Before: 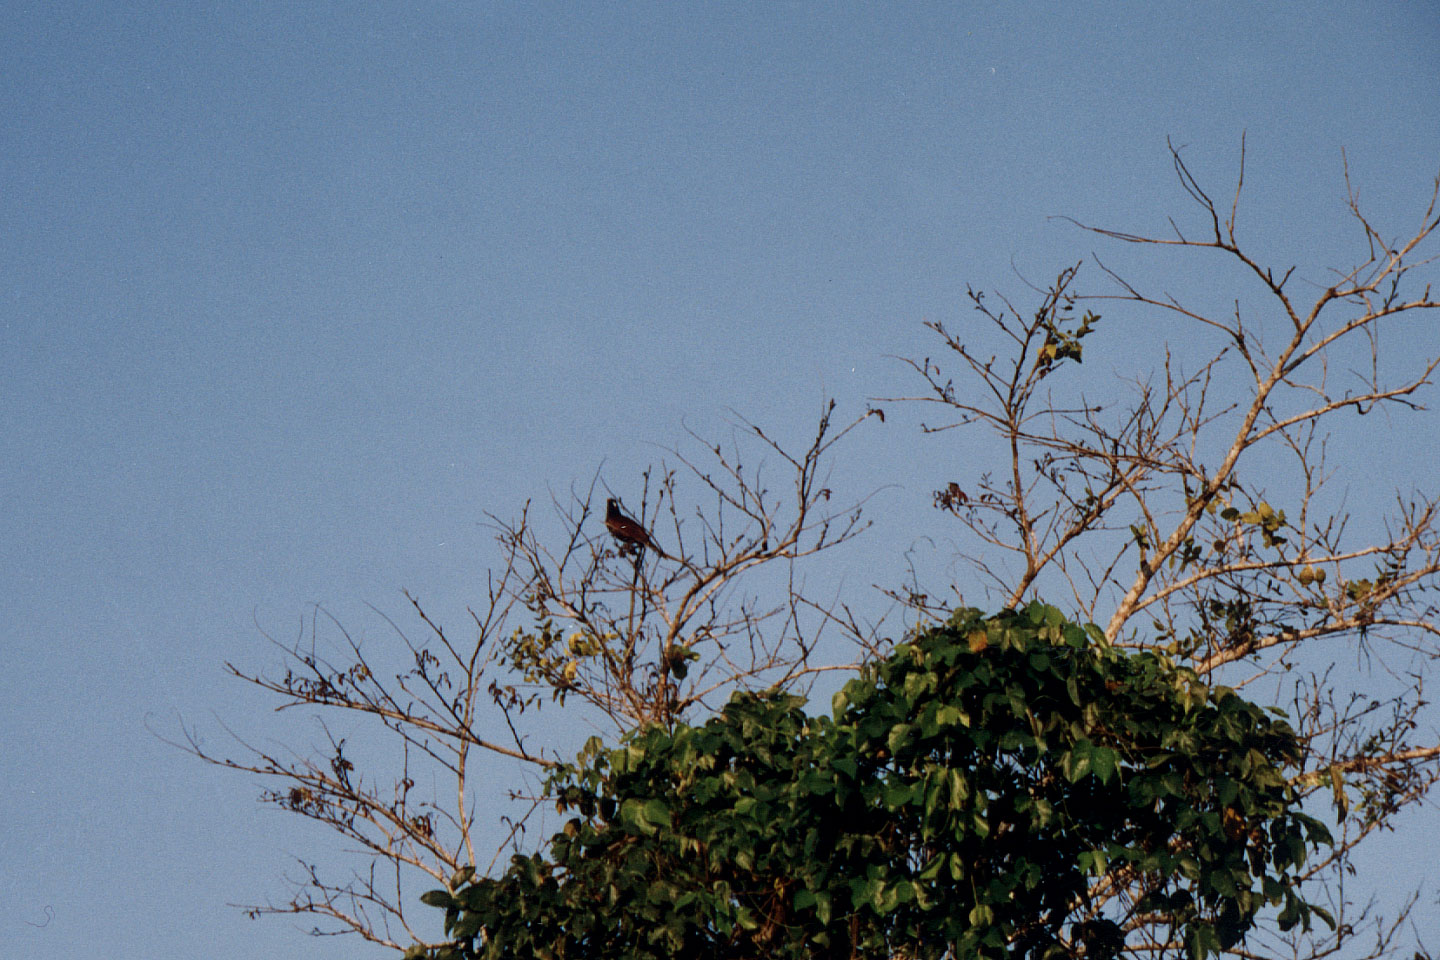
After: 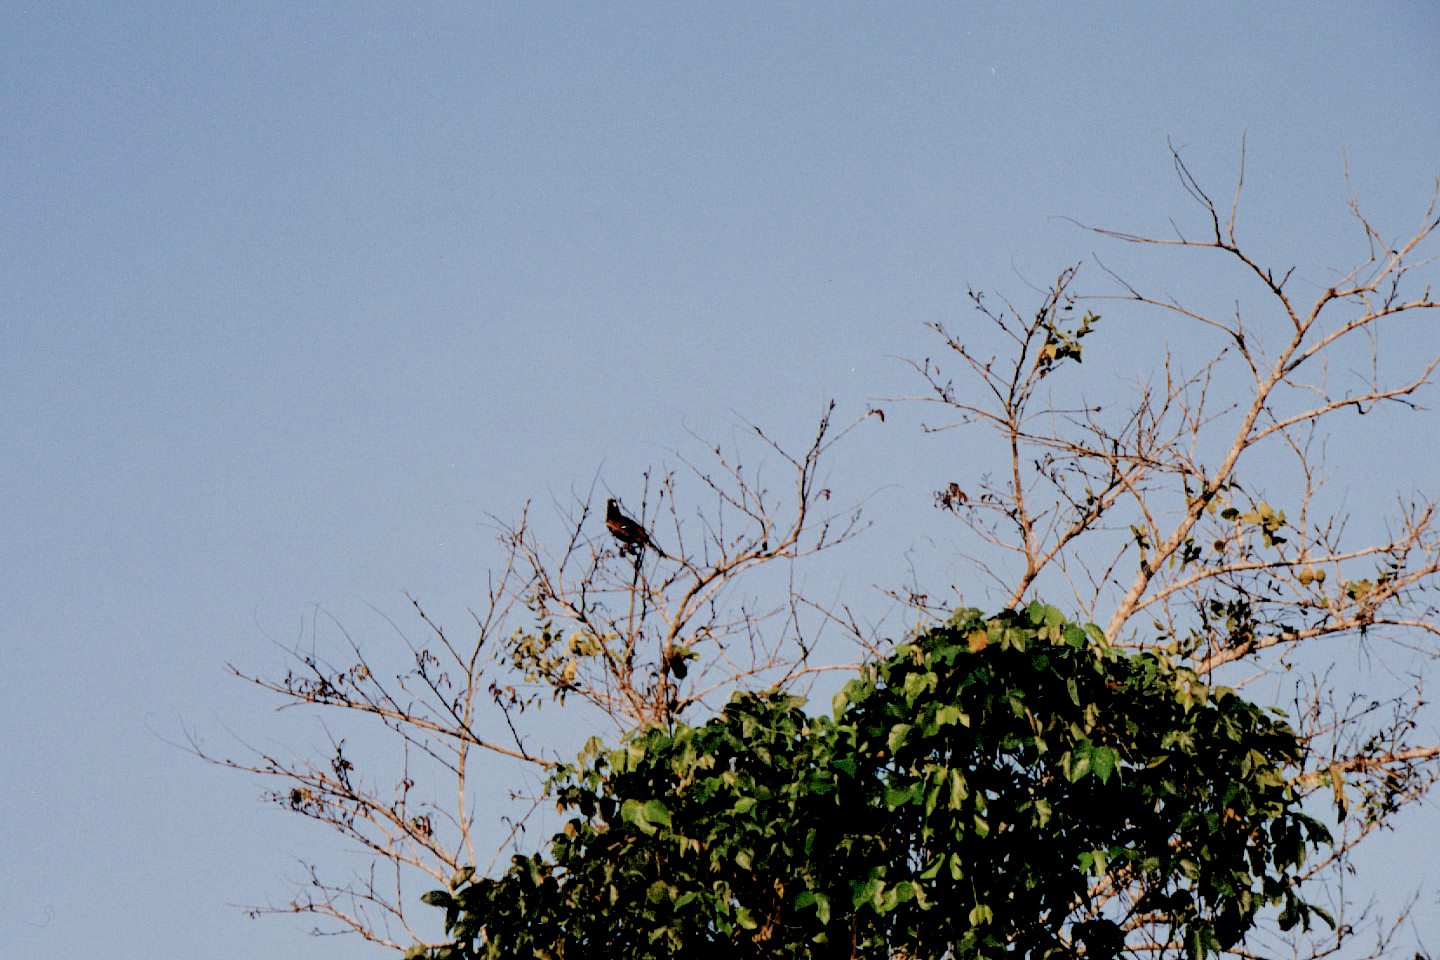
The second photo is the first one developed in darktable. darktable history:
exposure: black level correction 0.009, exposure 1.425 EV, compensate highlight preservation false
tone equalizer: -8 EV -0.417 EV, -7 EV -0.389 EV, -6 EV -0.333 EV, -5 EV -0.222 EV, -3 EV 0.222 EV, -2 EV 0.333 EV, -1 EV 0.389 EV, +0 EV 0.417 EV, edges refinement/feathering 500, mask exposure compensation -1.57 EV, preserve details no
filmic rgb: black relative exposure -4.42 EV, white relative exposure 6.58 EV, hardness 1.85, contrast 0.5
